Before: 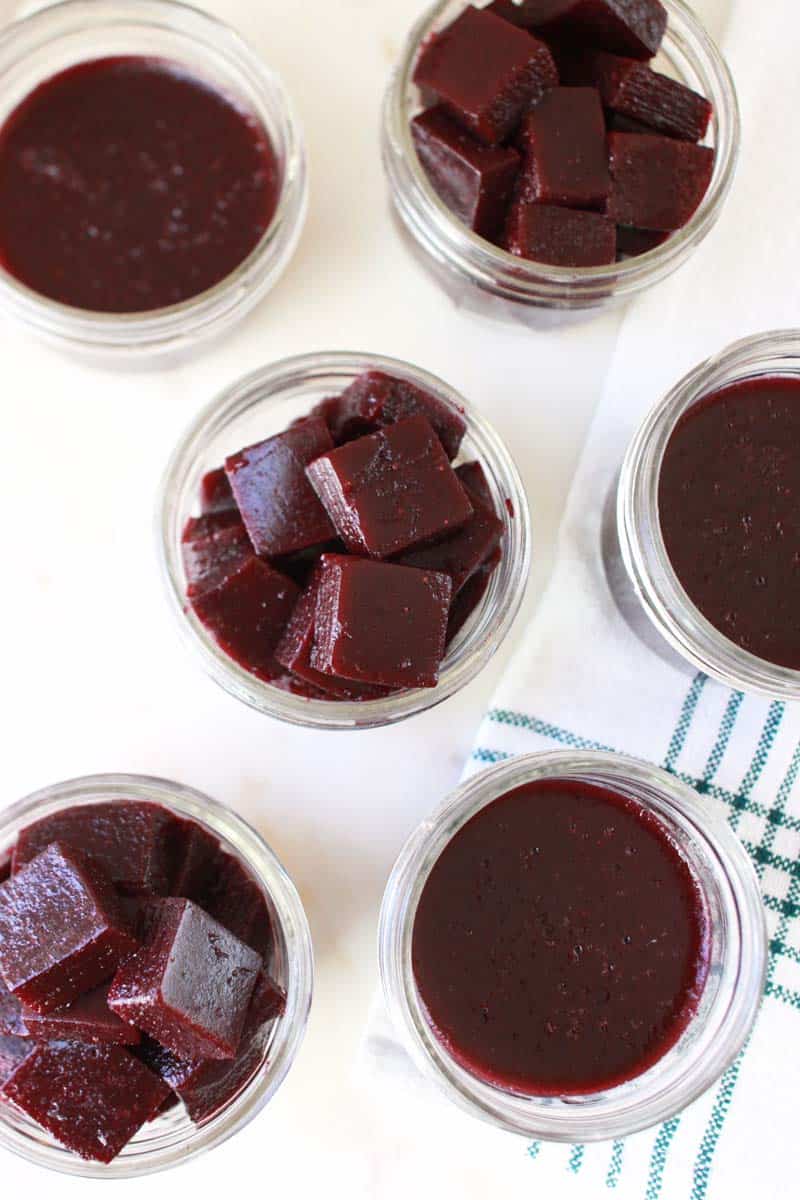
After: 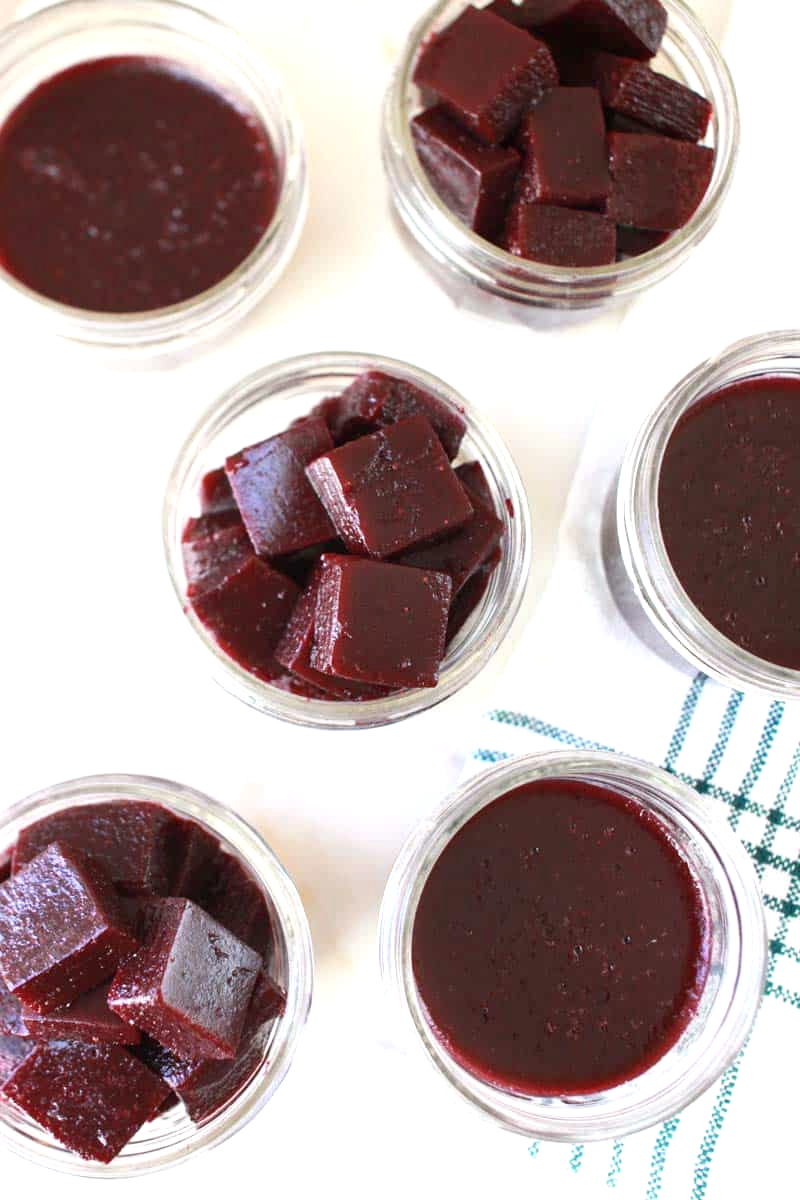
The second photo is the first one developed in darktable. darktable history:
exposure: exposure 0.375 EV, compensate highlight preservation false
